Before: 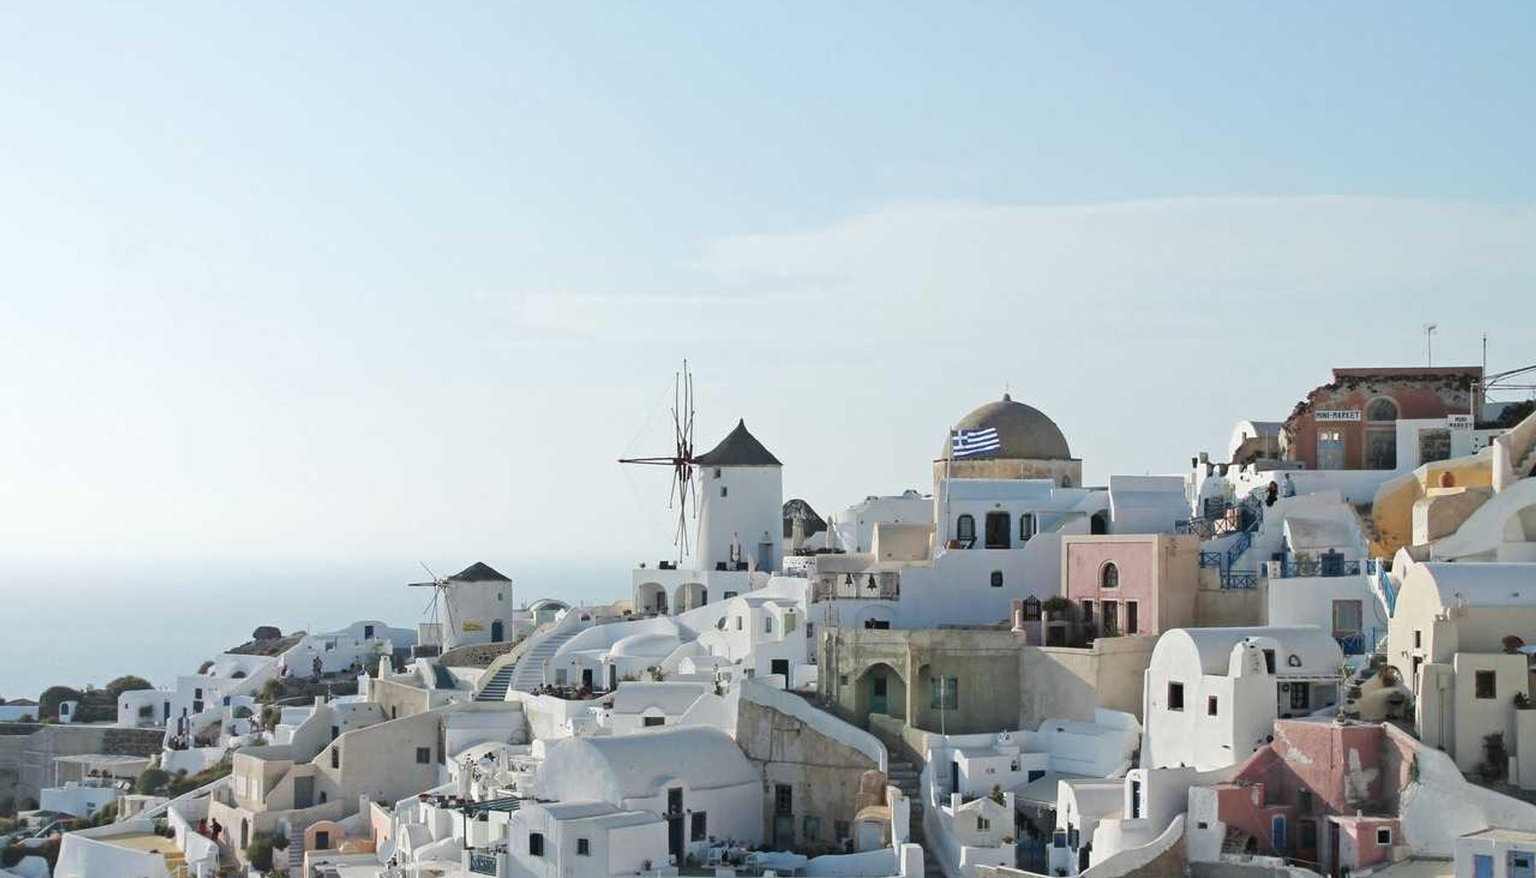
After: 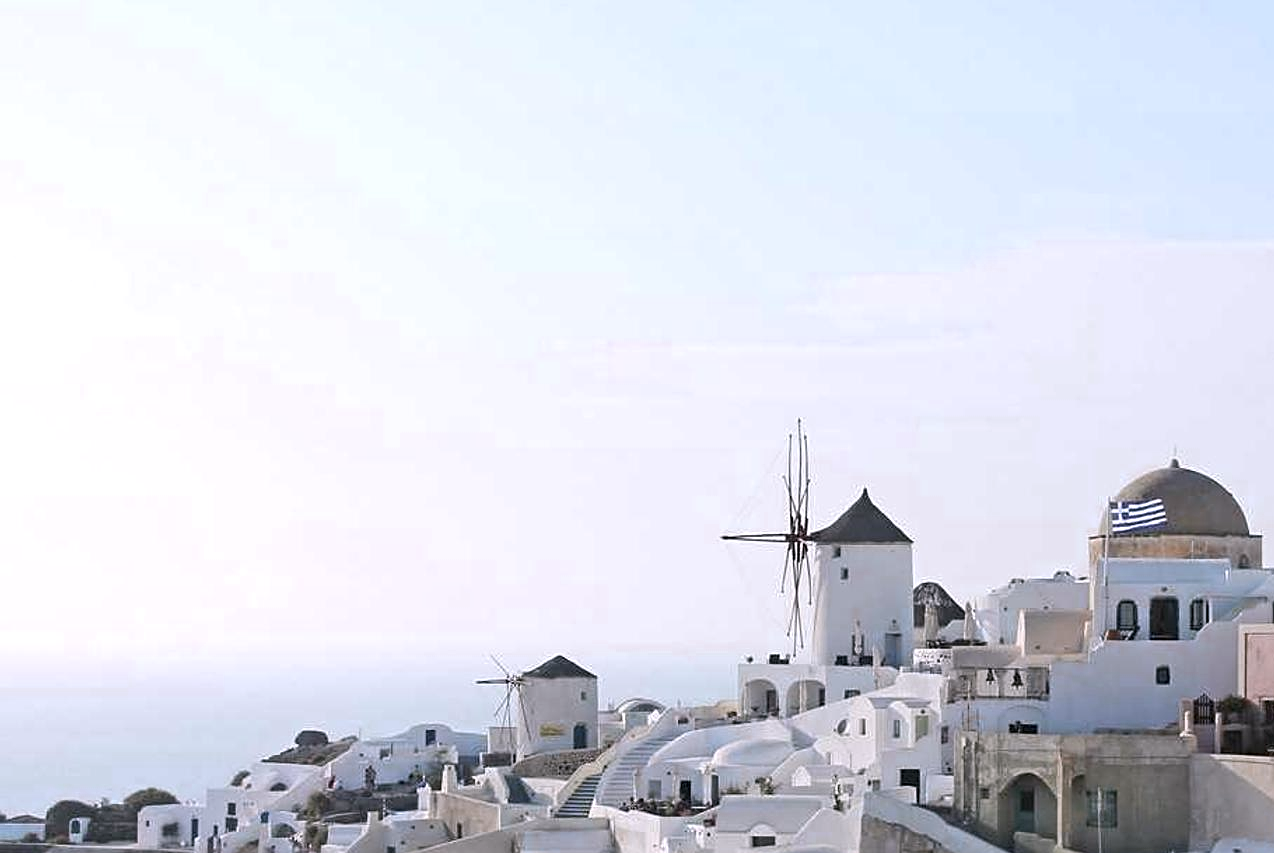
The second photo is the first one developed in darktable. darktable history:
sharpen: on, module defaults
crop: right 28.885%, bottom 16.626%
white balance: red 1.05, blue 1.072
color zones: curves: ch0 [(0, 0.5) (0.125, 0.4) (0.25, 0.5) (0.375, 0.4) (0.5, 0.4) (0.625, 0.6) (0.75, 0.6) (0.875, 0.5)]; ch1 [(0, 0.35) (0.125, 0.45) (0.25, 0.35) (0.375, 0.35) (0.5, 0.35) (0.625, 0.35) (0.75, 0.45) (0.875, 0.35)]; ch2 [(0, 0.6) (0.125, 0.5) (0.25, 0.5) (0.375, 0.6) (0.5, 0.6) (0.625, 0.5) (0.75, 0.5) (0.875, 0.5)]
